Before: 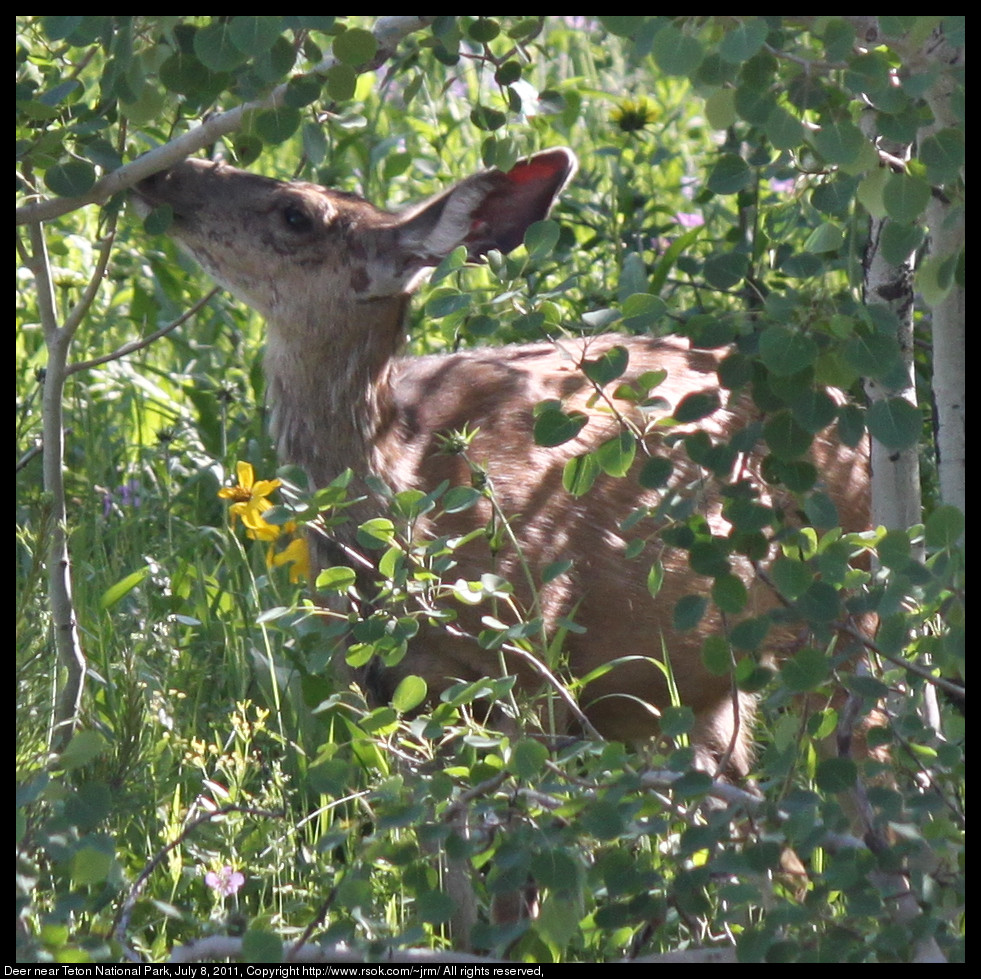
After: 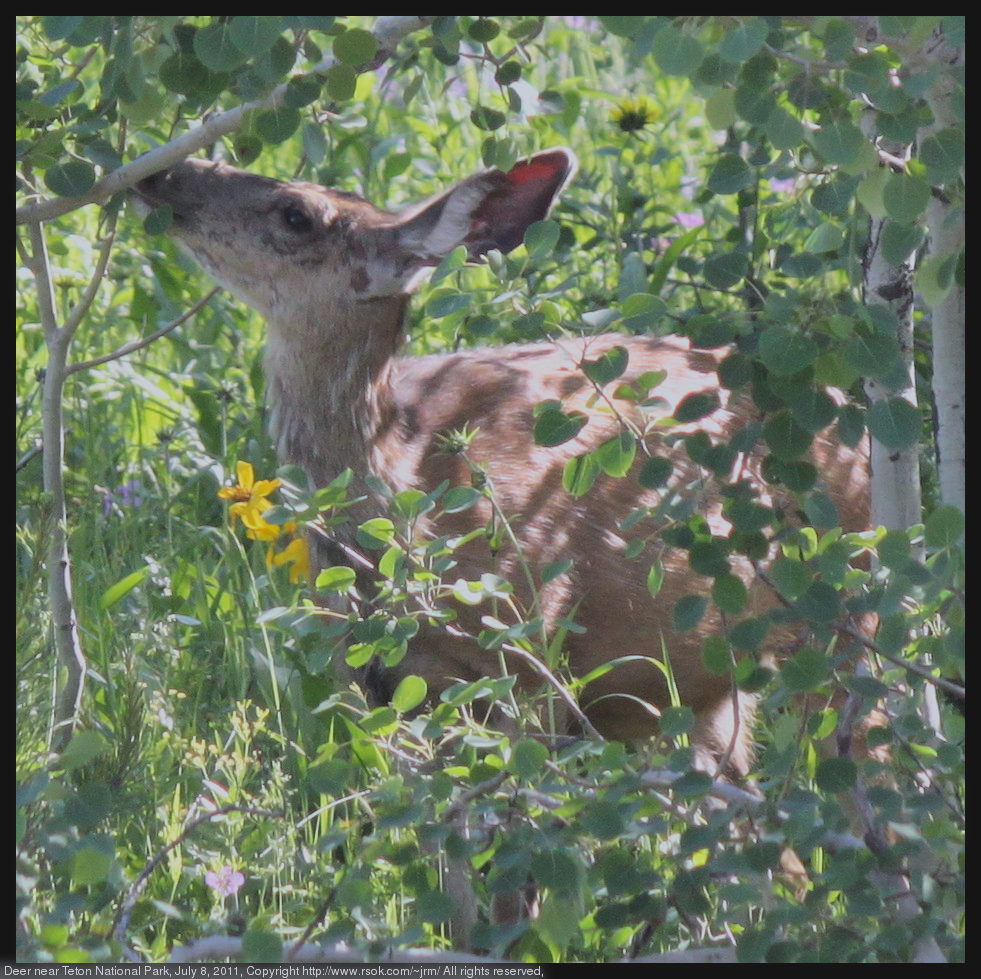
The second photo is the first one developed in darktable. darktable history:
white balance: red 0.974, blue 1.044
contrast brightness saturation: contrast -0.1, brightness 0.05, saturation 0.08
filmic rgb: black relative exposure -7.65 EV, white relative exposure 4.56 EV, hardness 3.61, color science v6 (2022)
haze removal: strength -0.1, adaptive false
